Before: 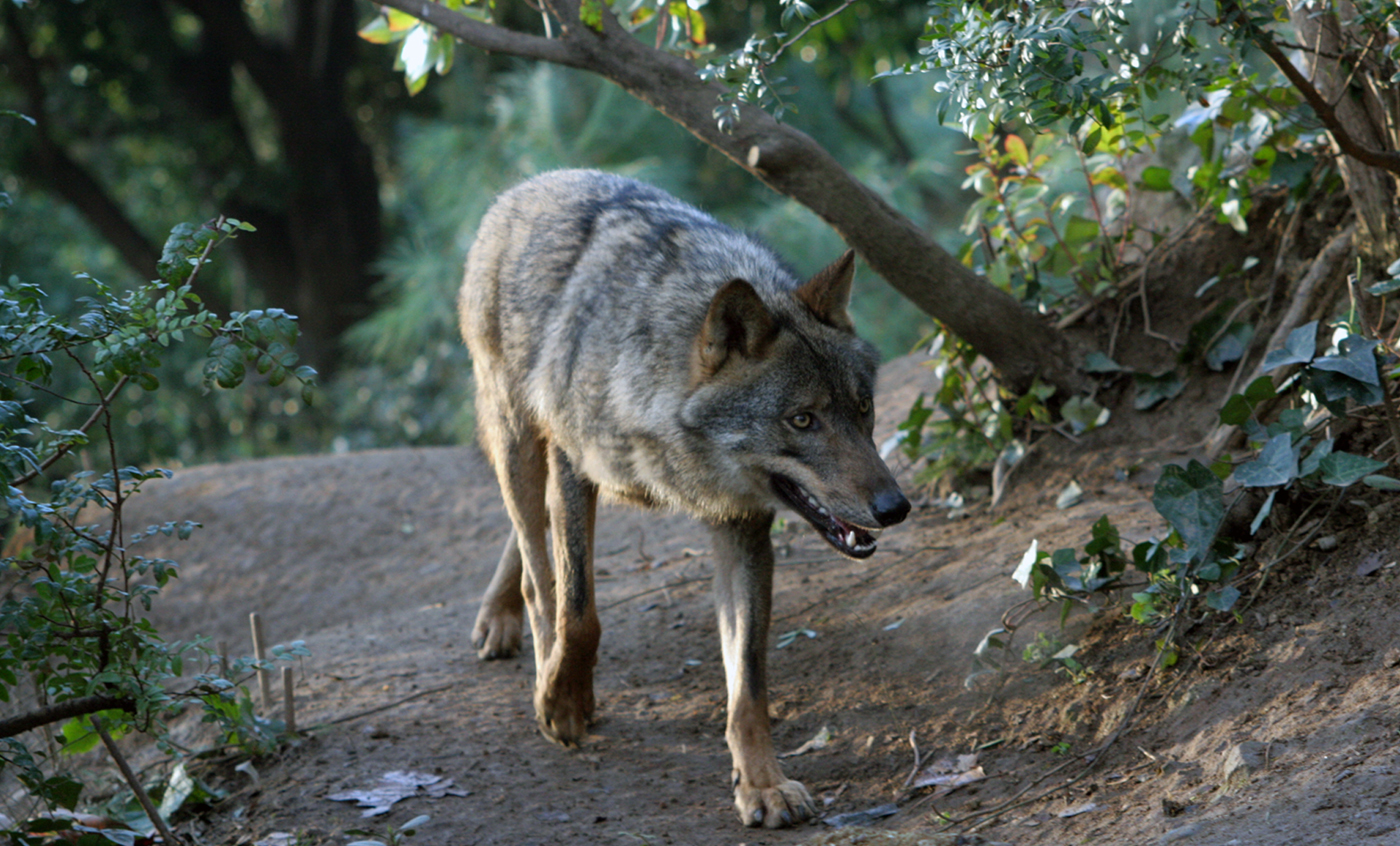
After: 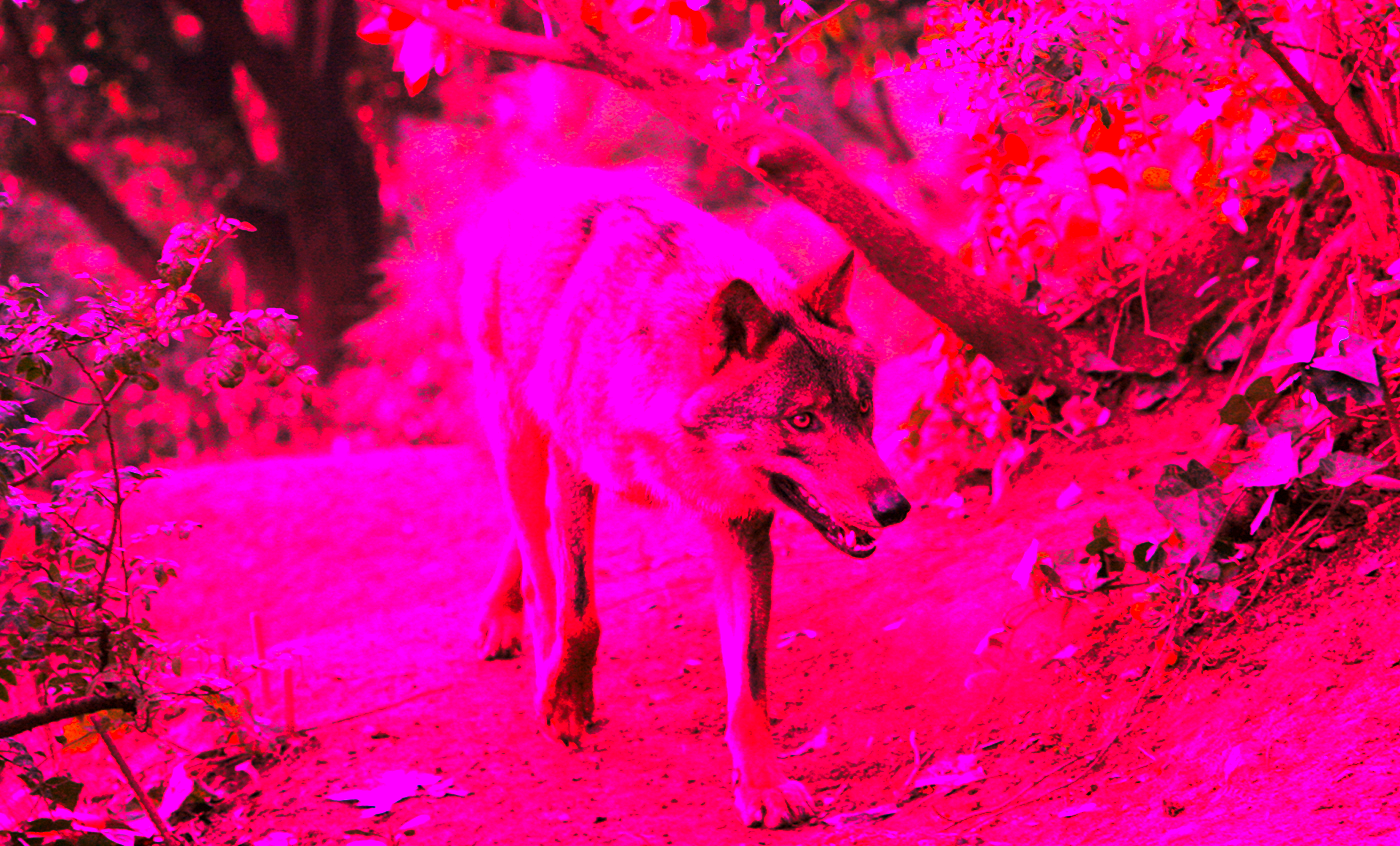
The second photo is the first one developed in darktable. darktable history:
white balance: red 4.26, blue 1.802
tone curve: curves: ch0 [(0, 0) (0.536, 0.402) (1, 1)], preserve colors none
contrast brightness saturation: contrast 0.1, brightness 0.03, saturation 0.09
